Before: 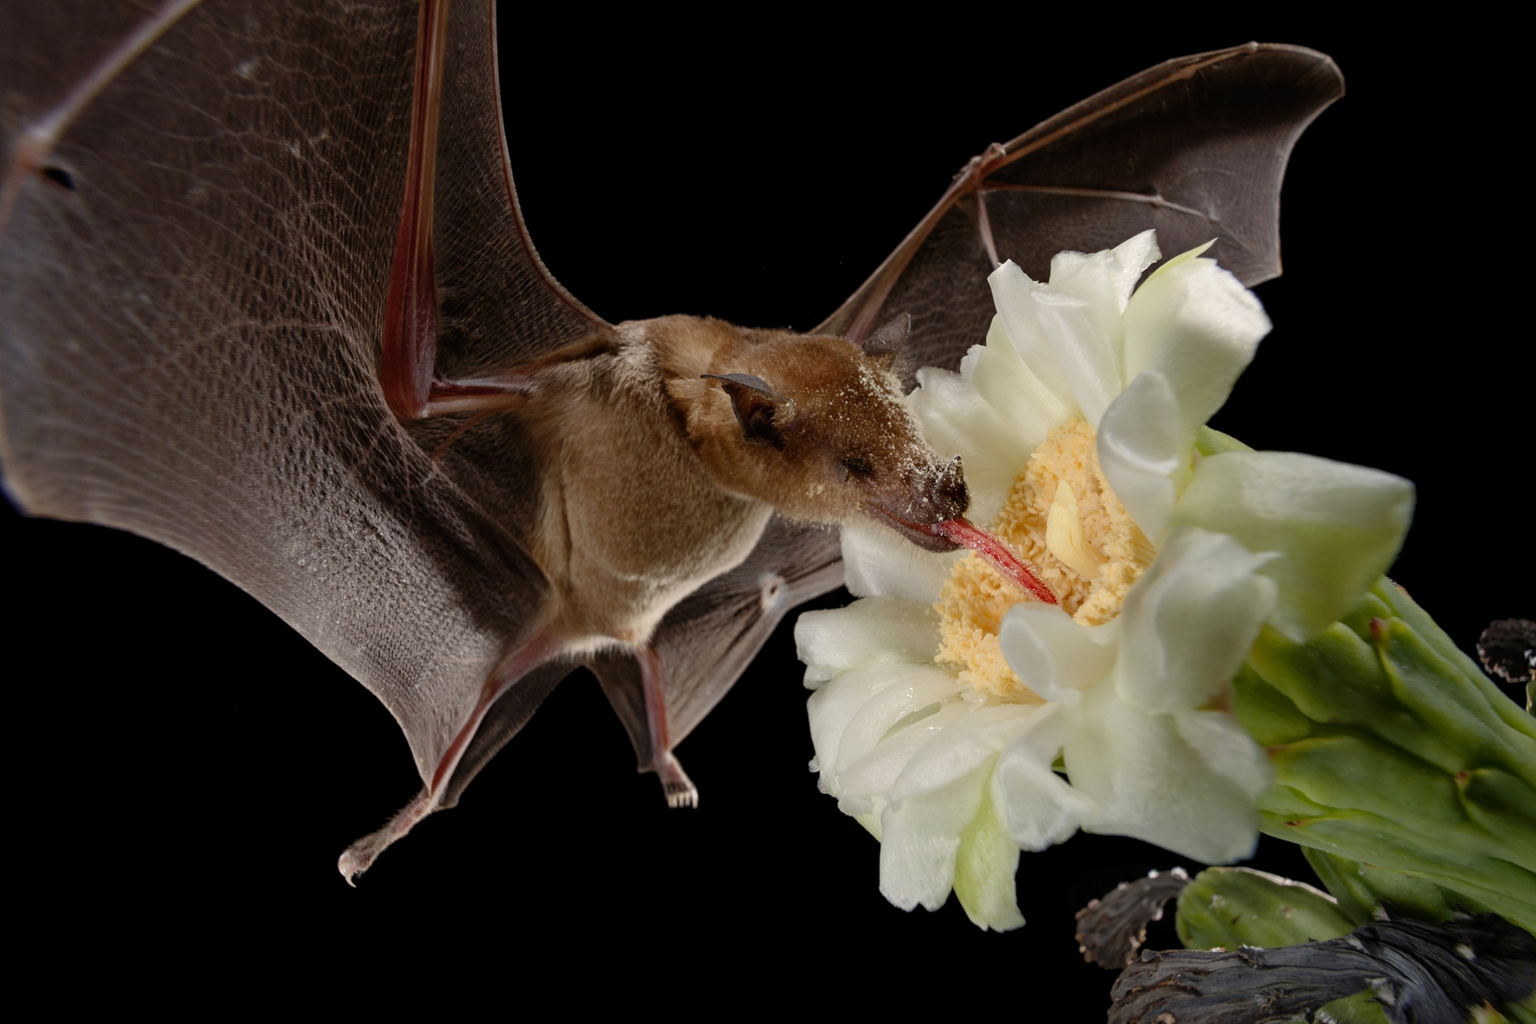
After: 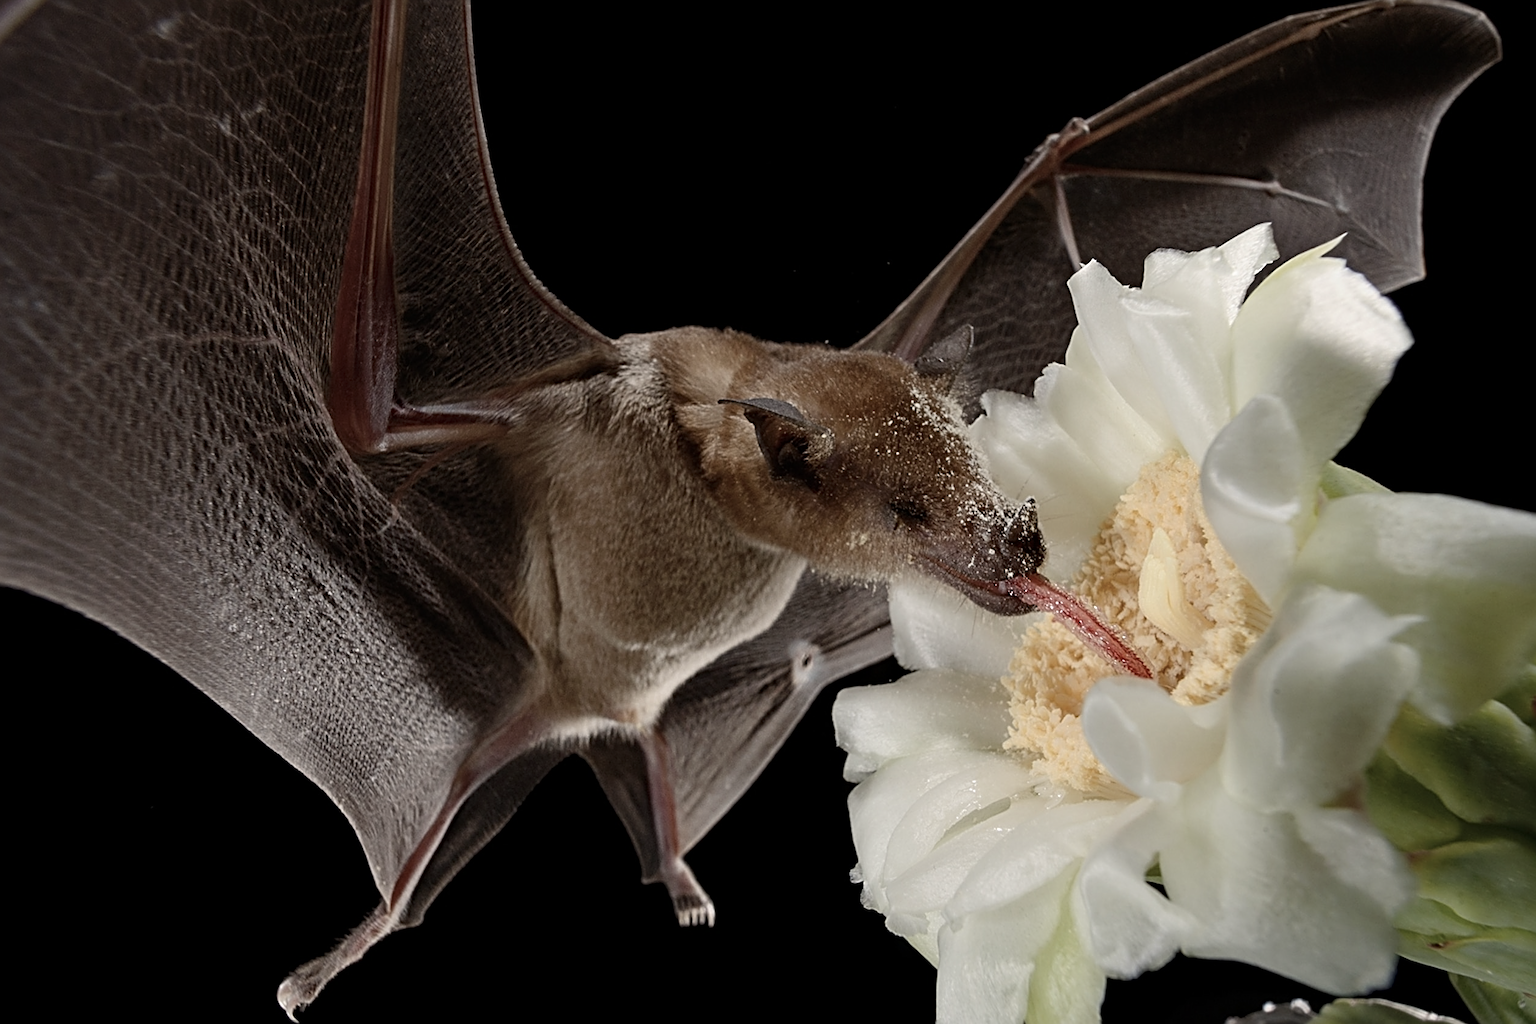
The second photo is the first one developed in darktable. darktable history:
contrast brightness saturation: contrast 0.1, saturation -0.36
sharpen: radius 3.025, amount 0.757
crop and rotate: left 7.196%, top 4.574%, right 10.605%, bottom 13.178%
tone equalizer: on, module defaults
